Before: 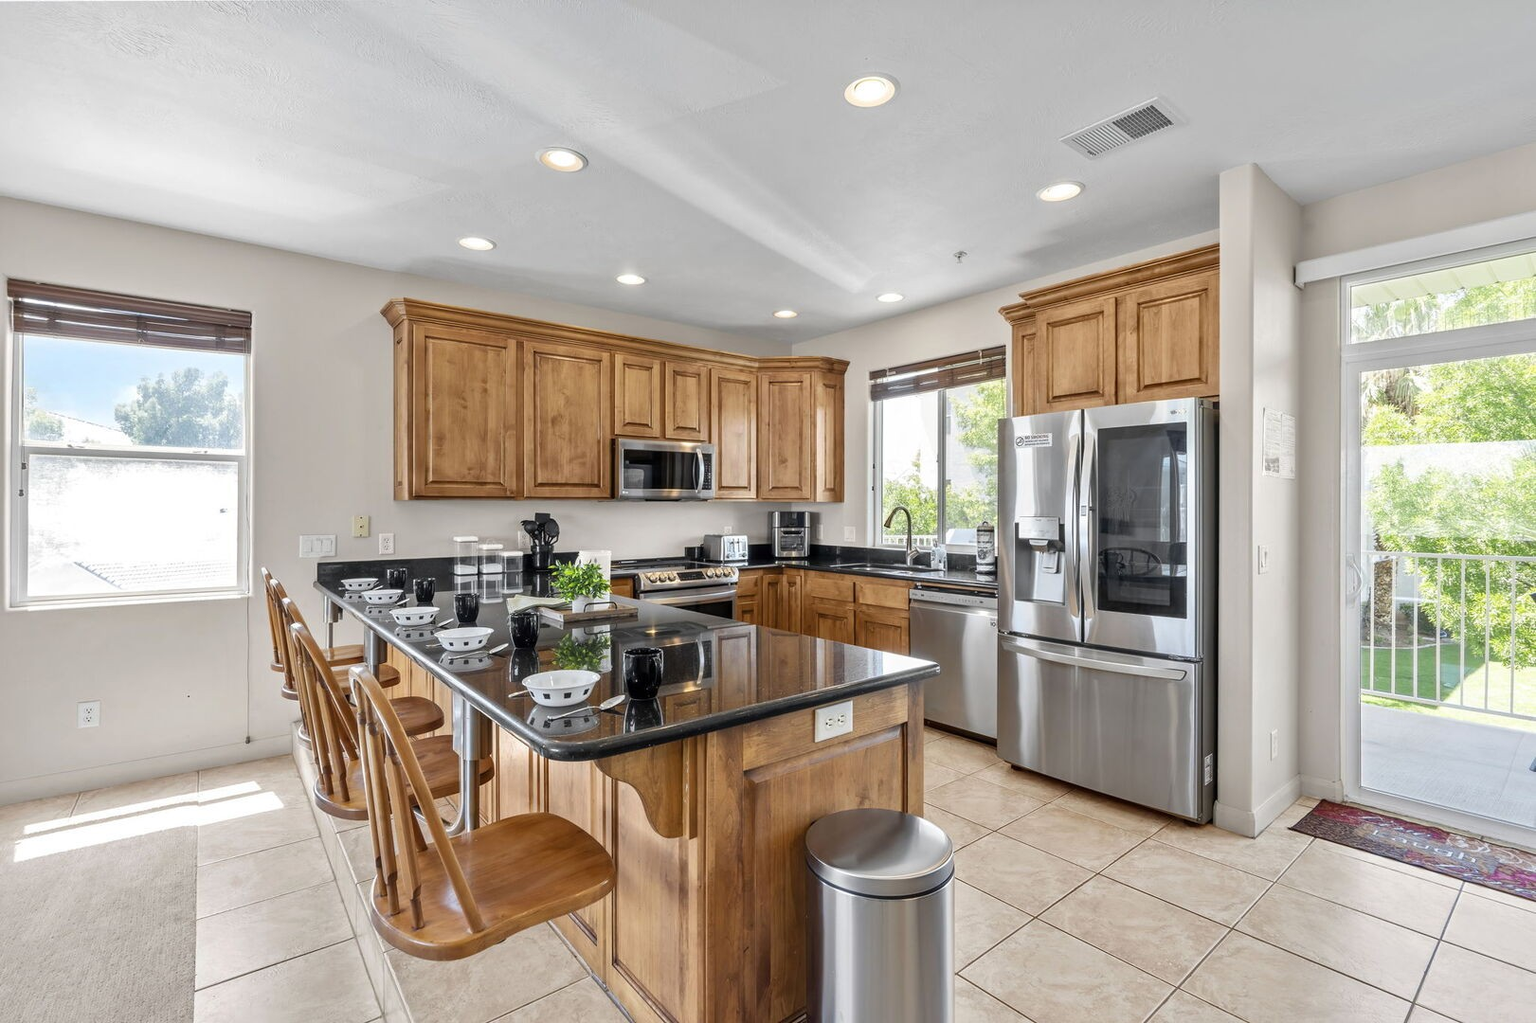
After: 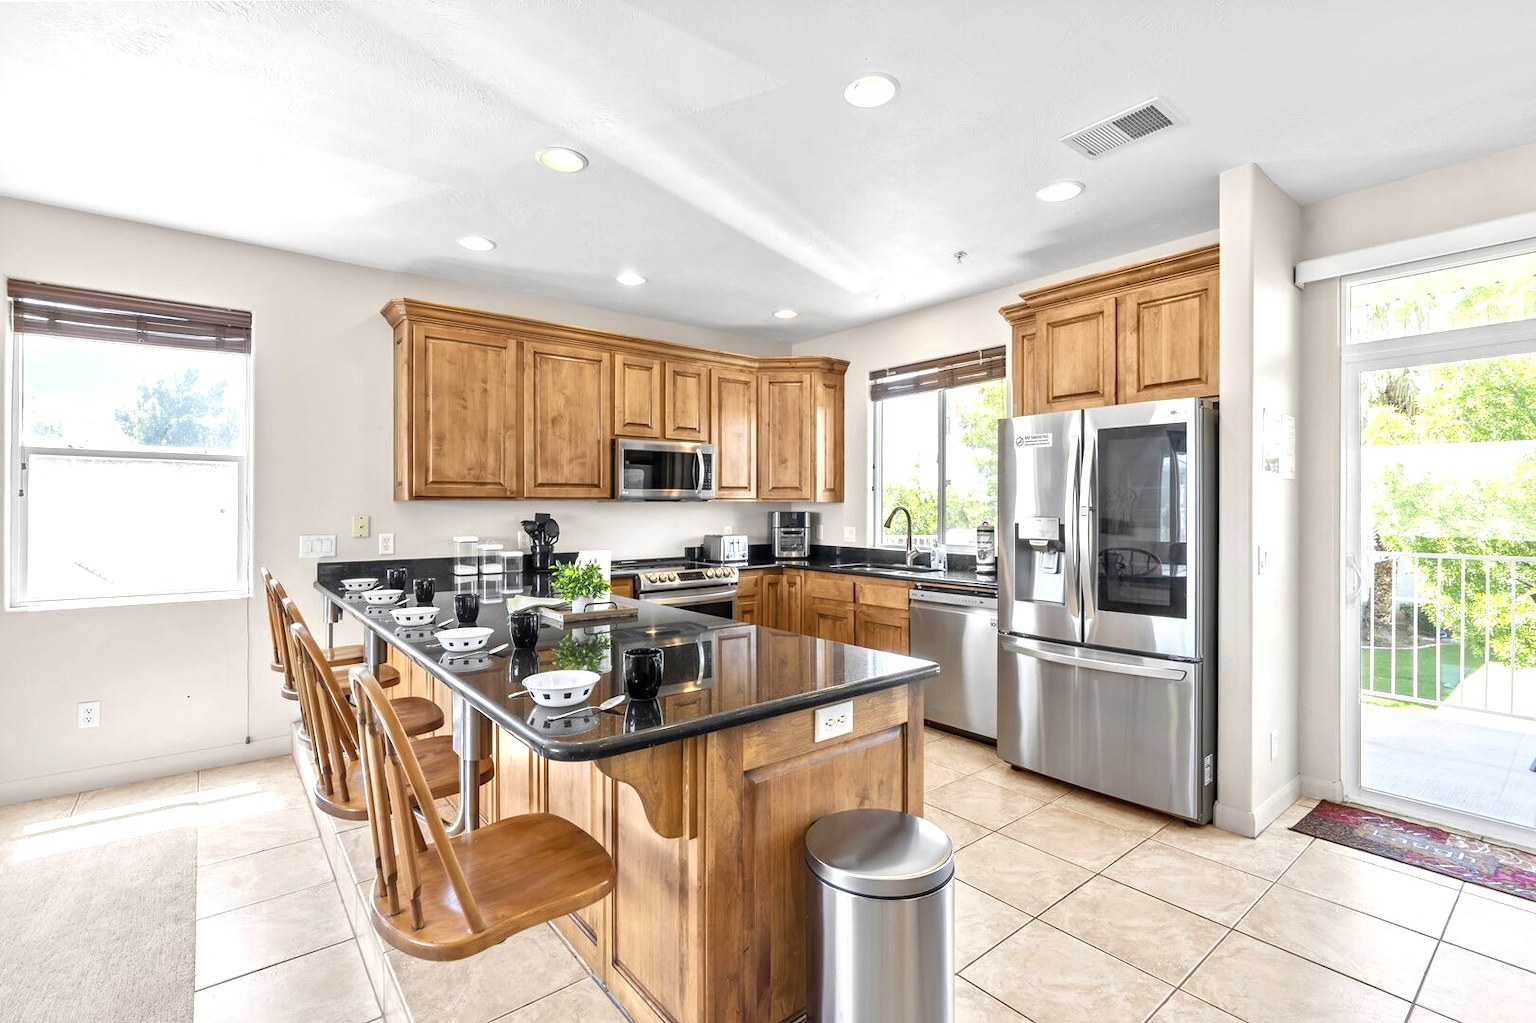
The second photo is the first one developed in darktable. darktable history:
exposure: exposure 0.555 EV, compensate highlight preservation false
